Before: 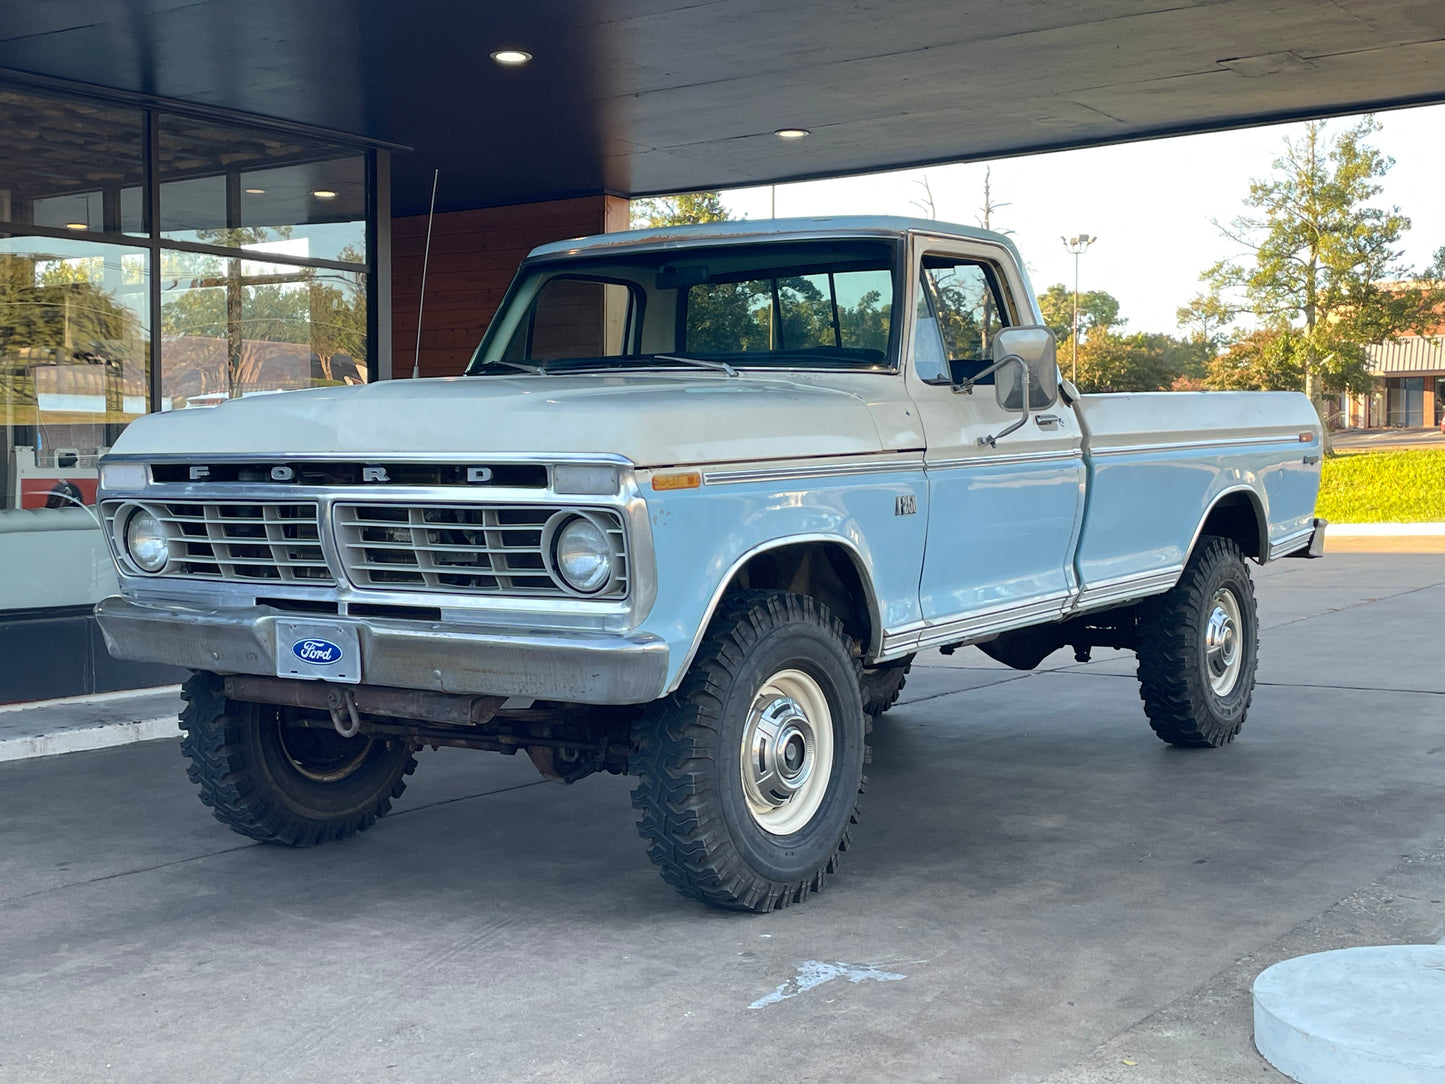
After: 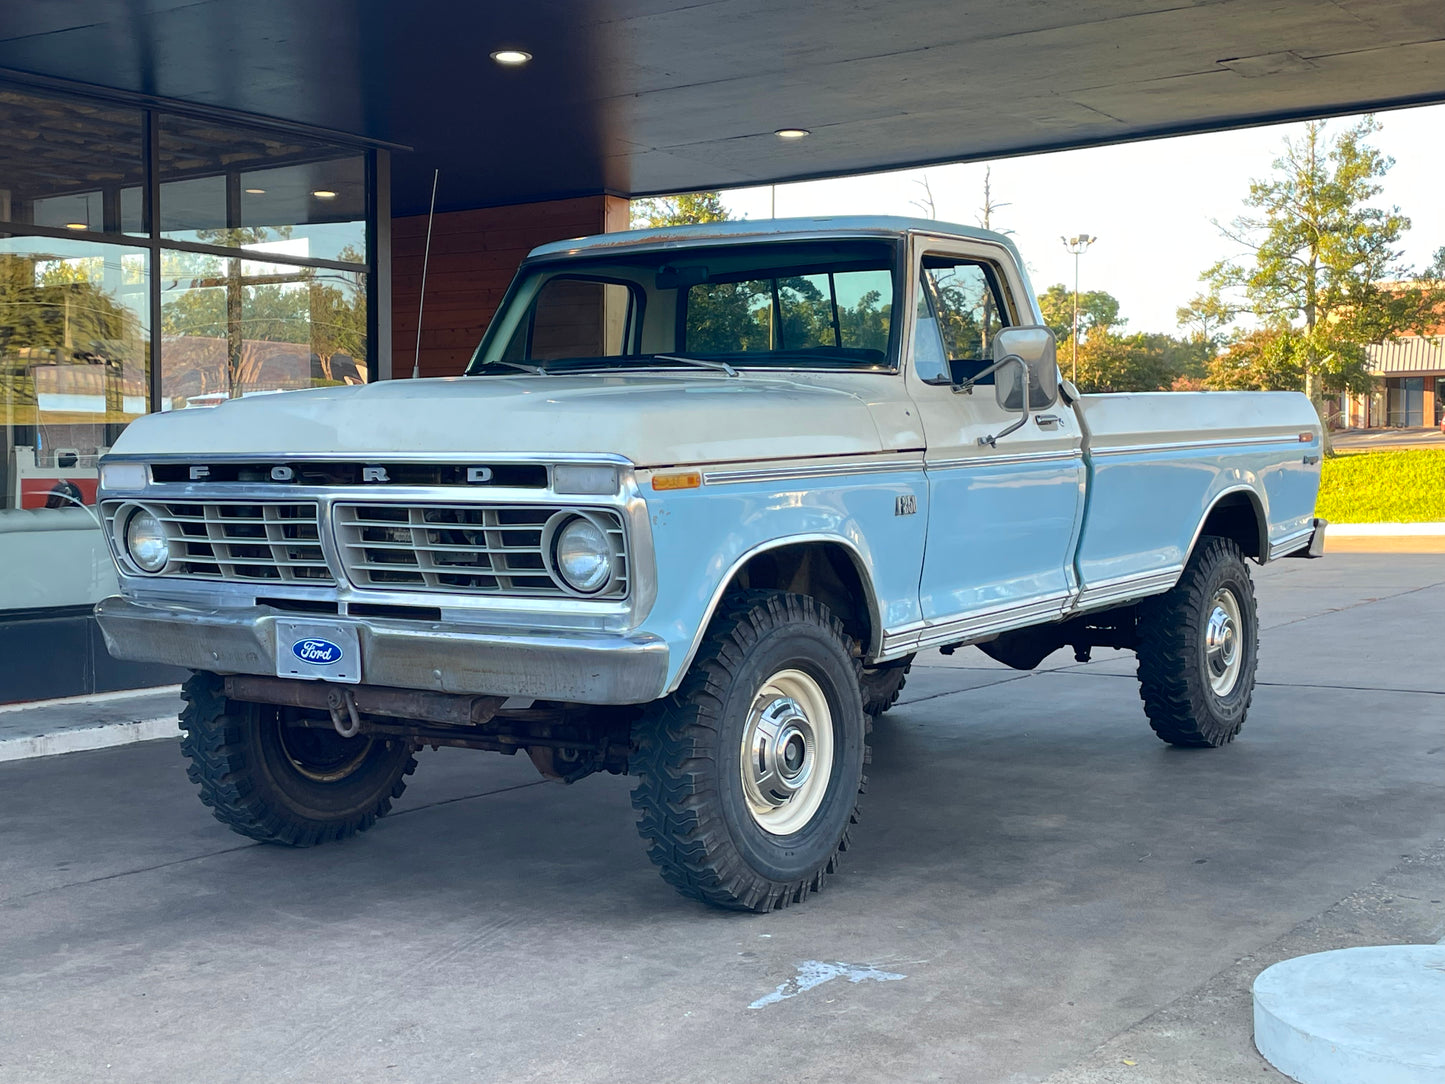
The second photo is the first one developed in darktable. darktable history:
contrast brightness saturation: contrast 0.045, saturation 0.156
